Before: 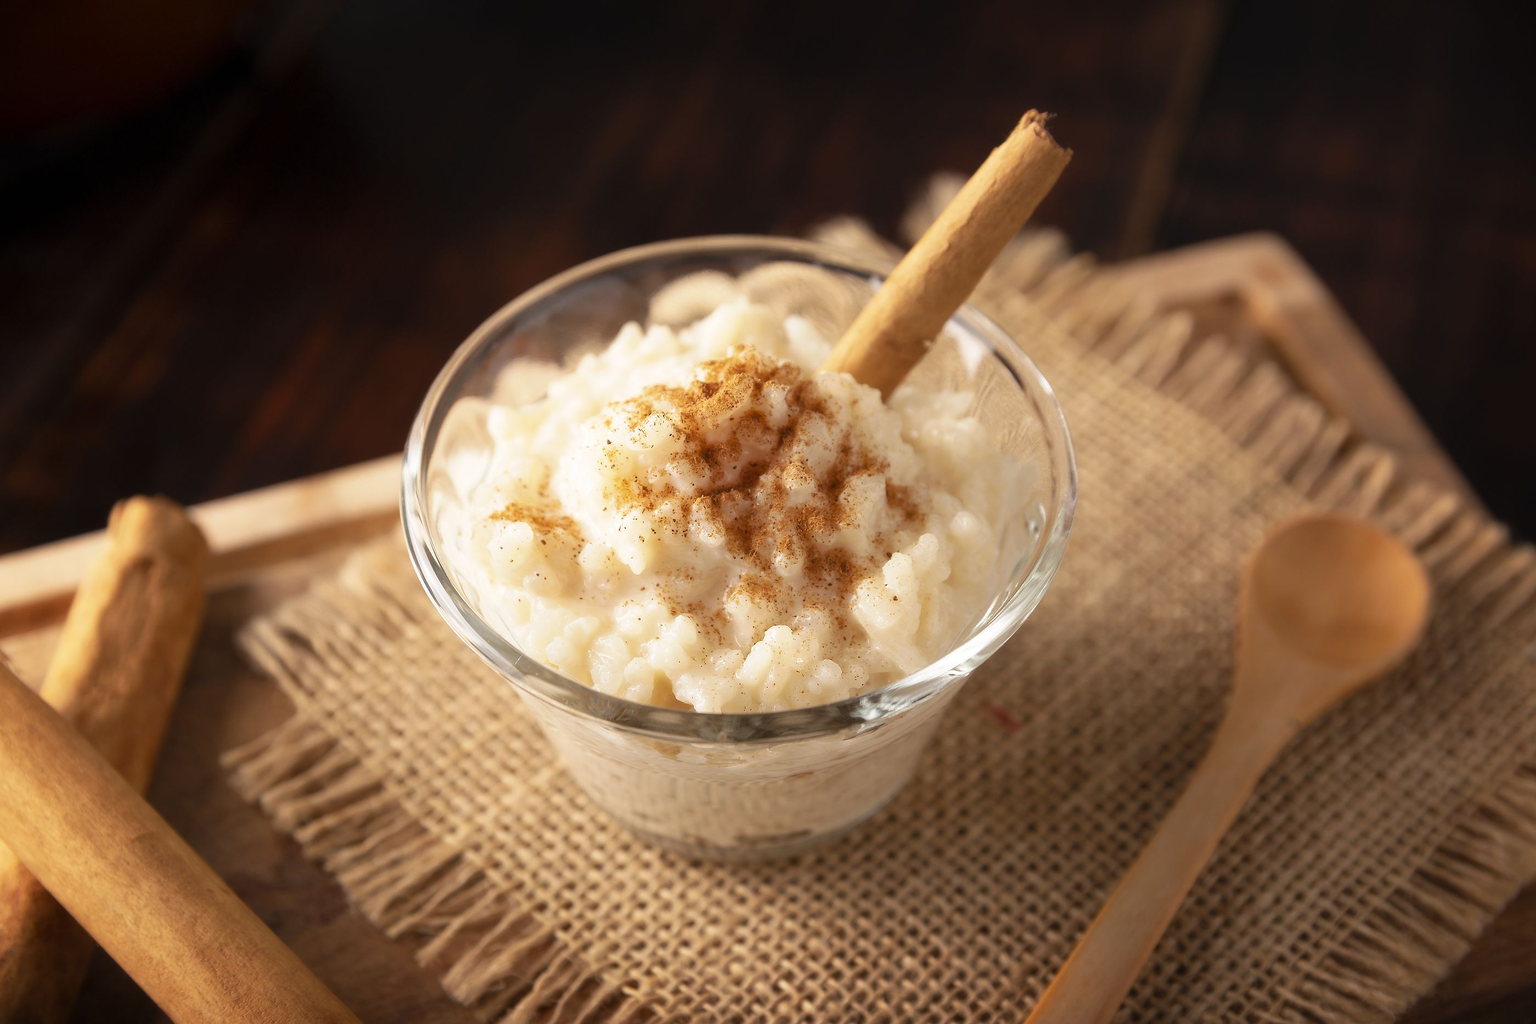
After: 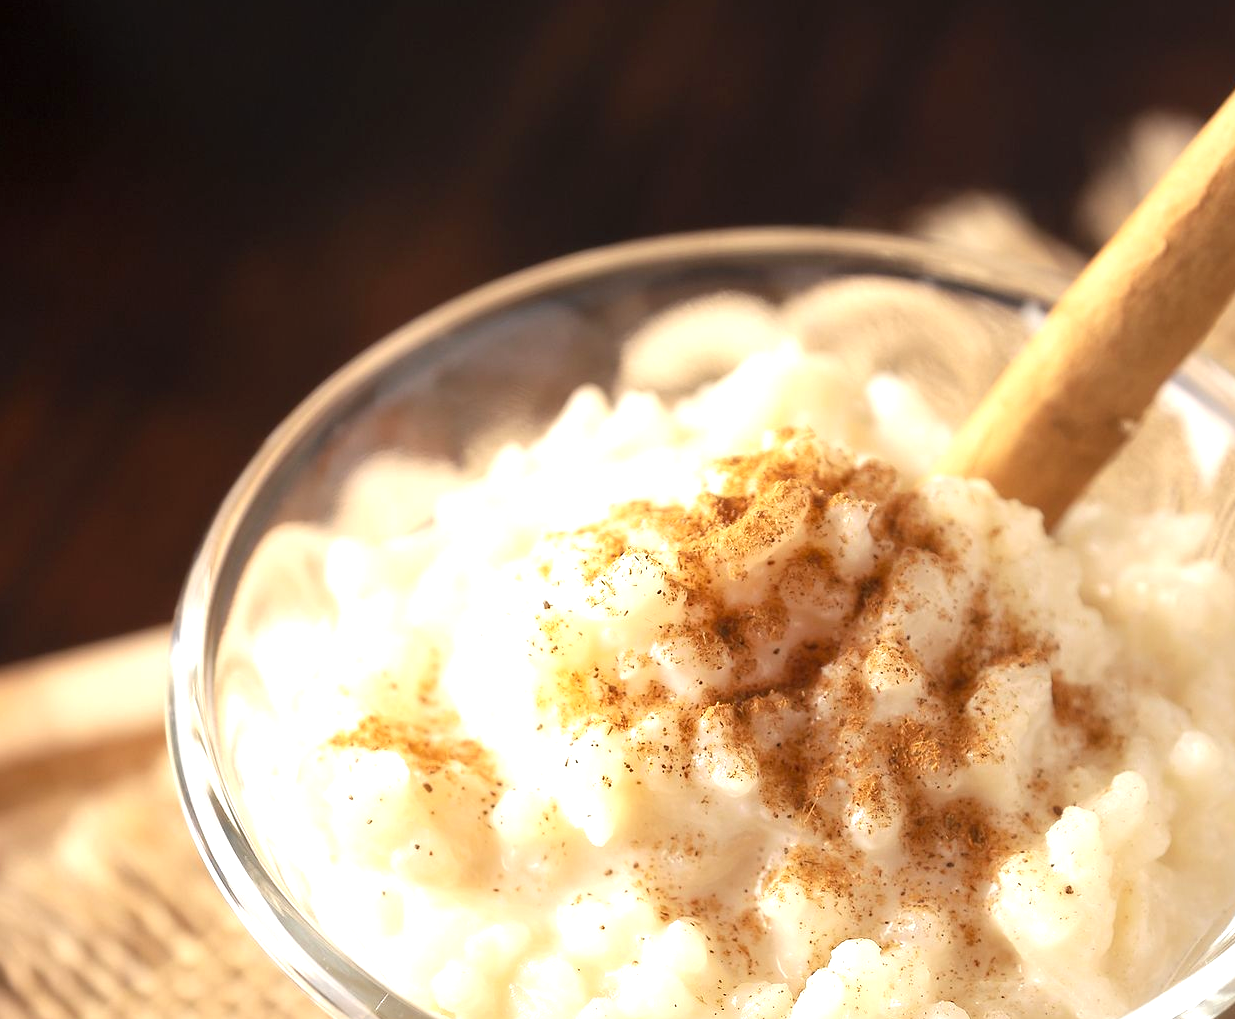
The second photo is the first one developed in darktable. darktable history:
crop: left 20.125%, top 10.779%, right 35.739%, bottom 34.629%
exposure: exposure 0.562 EV, compensate exposure bias true, compensate highlight preservation false
